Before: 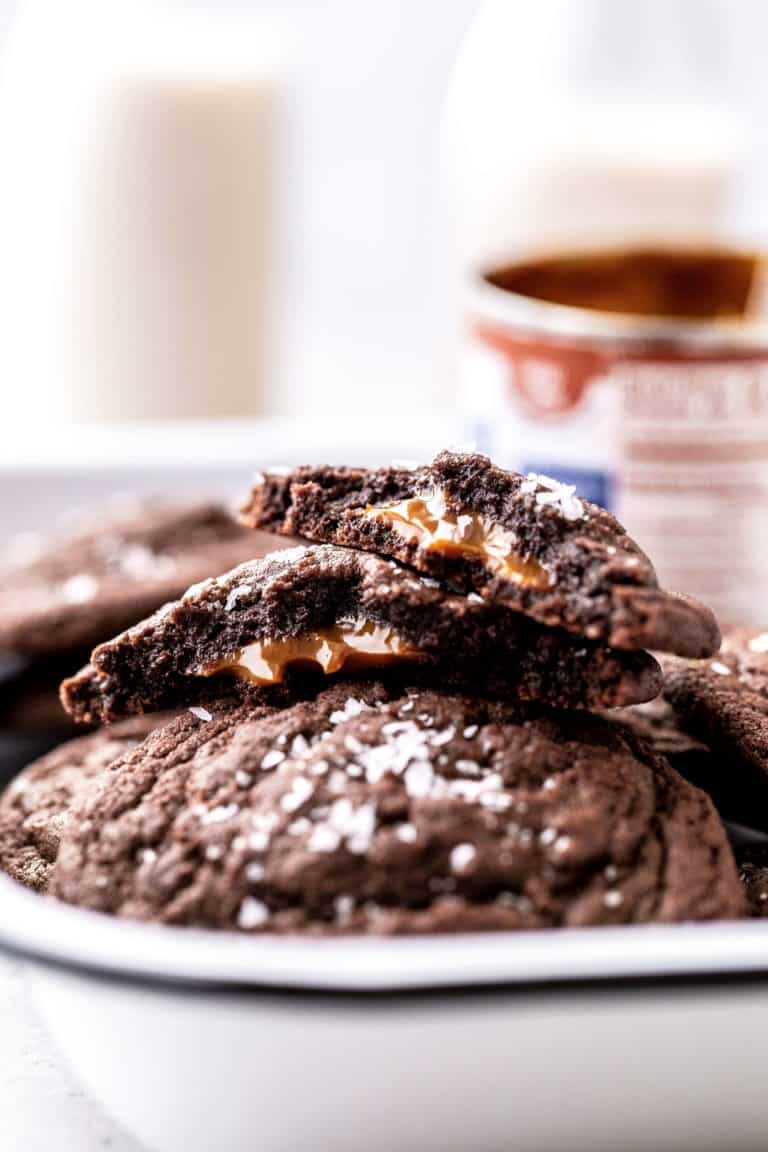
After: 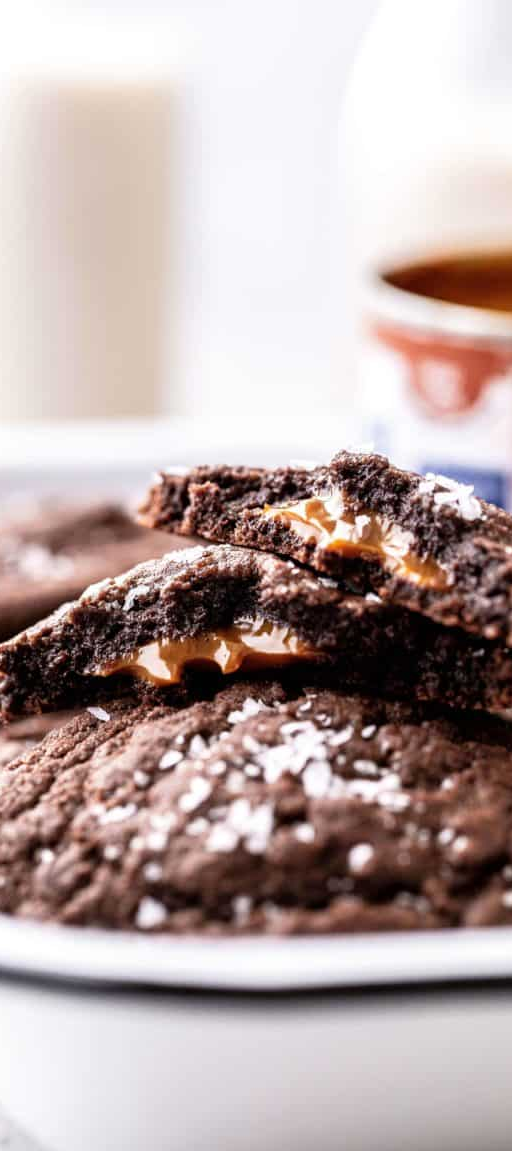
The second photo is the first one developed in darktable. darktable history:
crop and rotate: left 13.404%, right 19.891%
